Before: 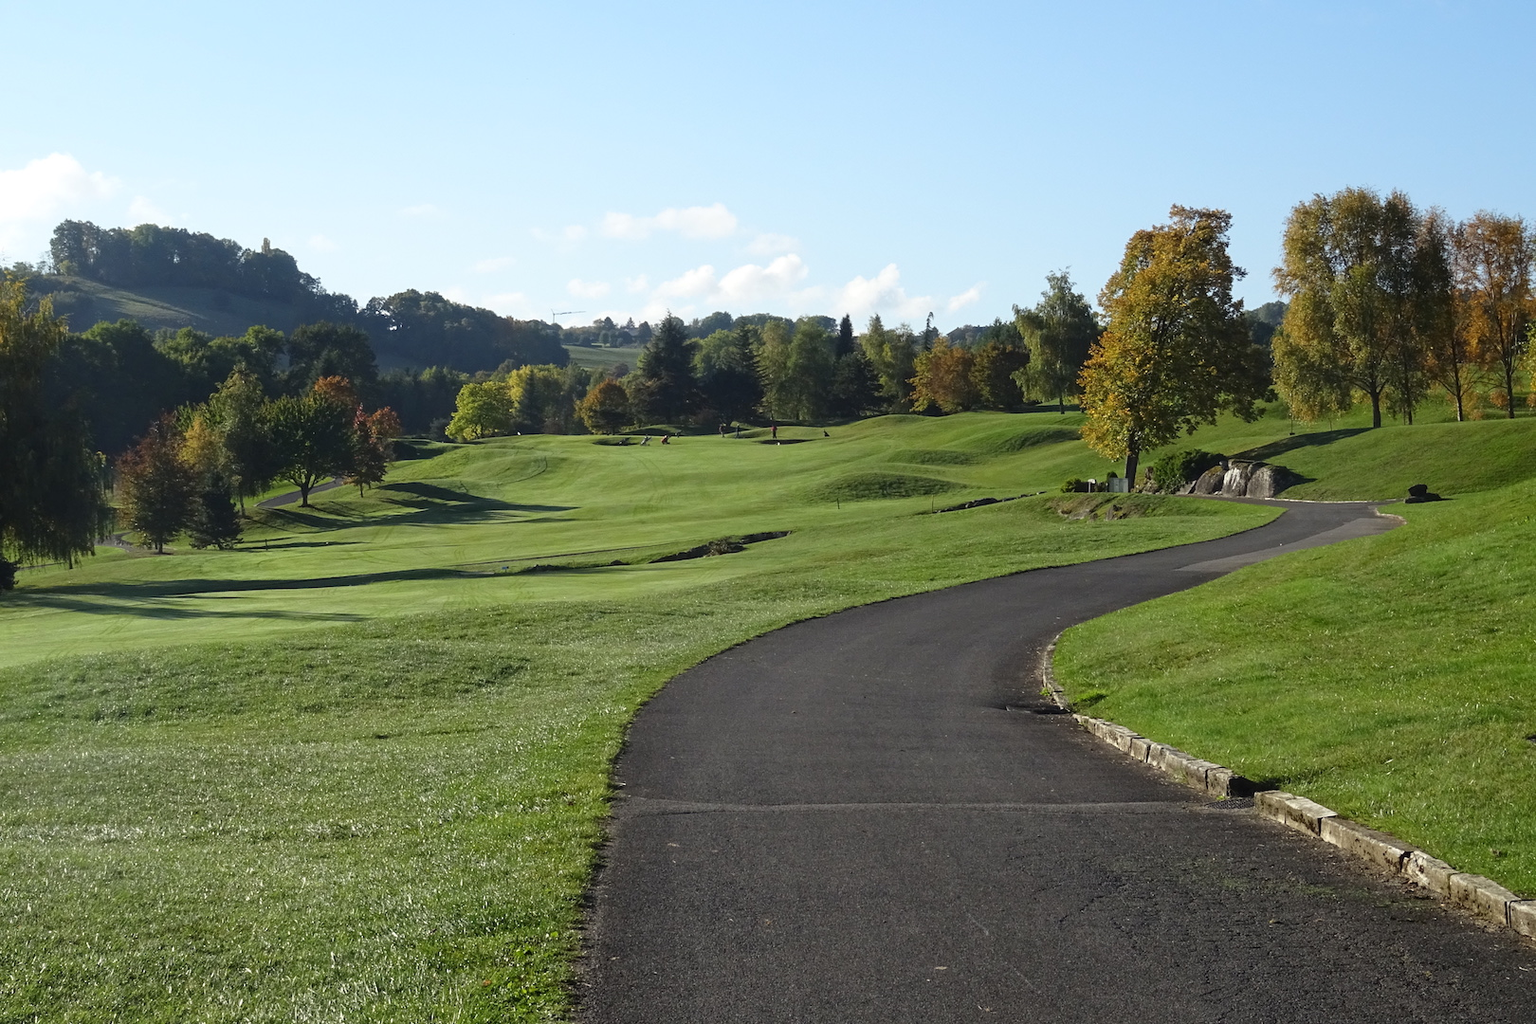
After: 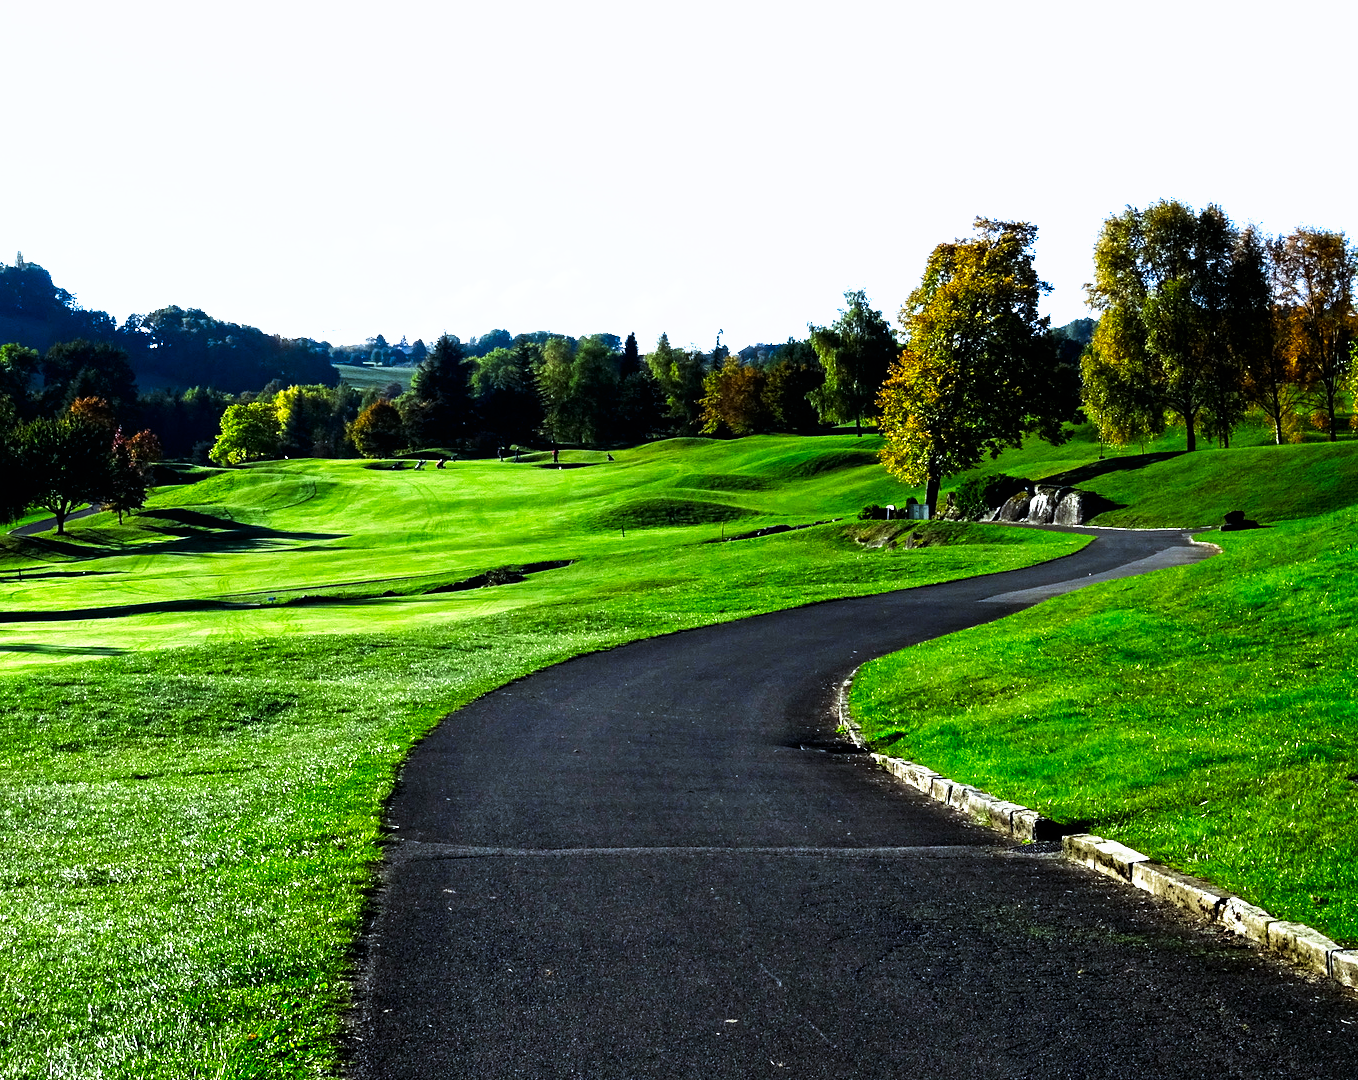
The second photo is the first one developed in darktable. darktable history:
white balance: red 0.924, blue 1.095
tone curve: curves: ch0 [(0, 0) (0.003, 0) (0.011, 0) (0.025, 0) (0.044, 0.001) (0.069, 0.003) (0.1, 0.003) (0.136, 0.006) (0.177, 0.014) (0.224, 0.056) (0.277, 0.128) (0.335, 0.218) (0.399, 0.346) (0.468, 0.512) (0.543, 0.713) (0.623, 0.898) (0.709, 0.987) (0.801, 0.99) (0.898, 0.99) (1, 1)], preserve colors none
crop: left 16.145%
